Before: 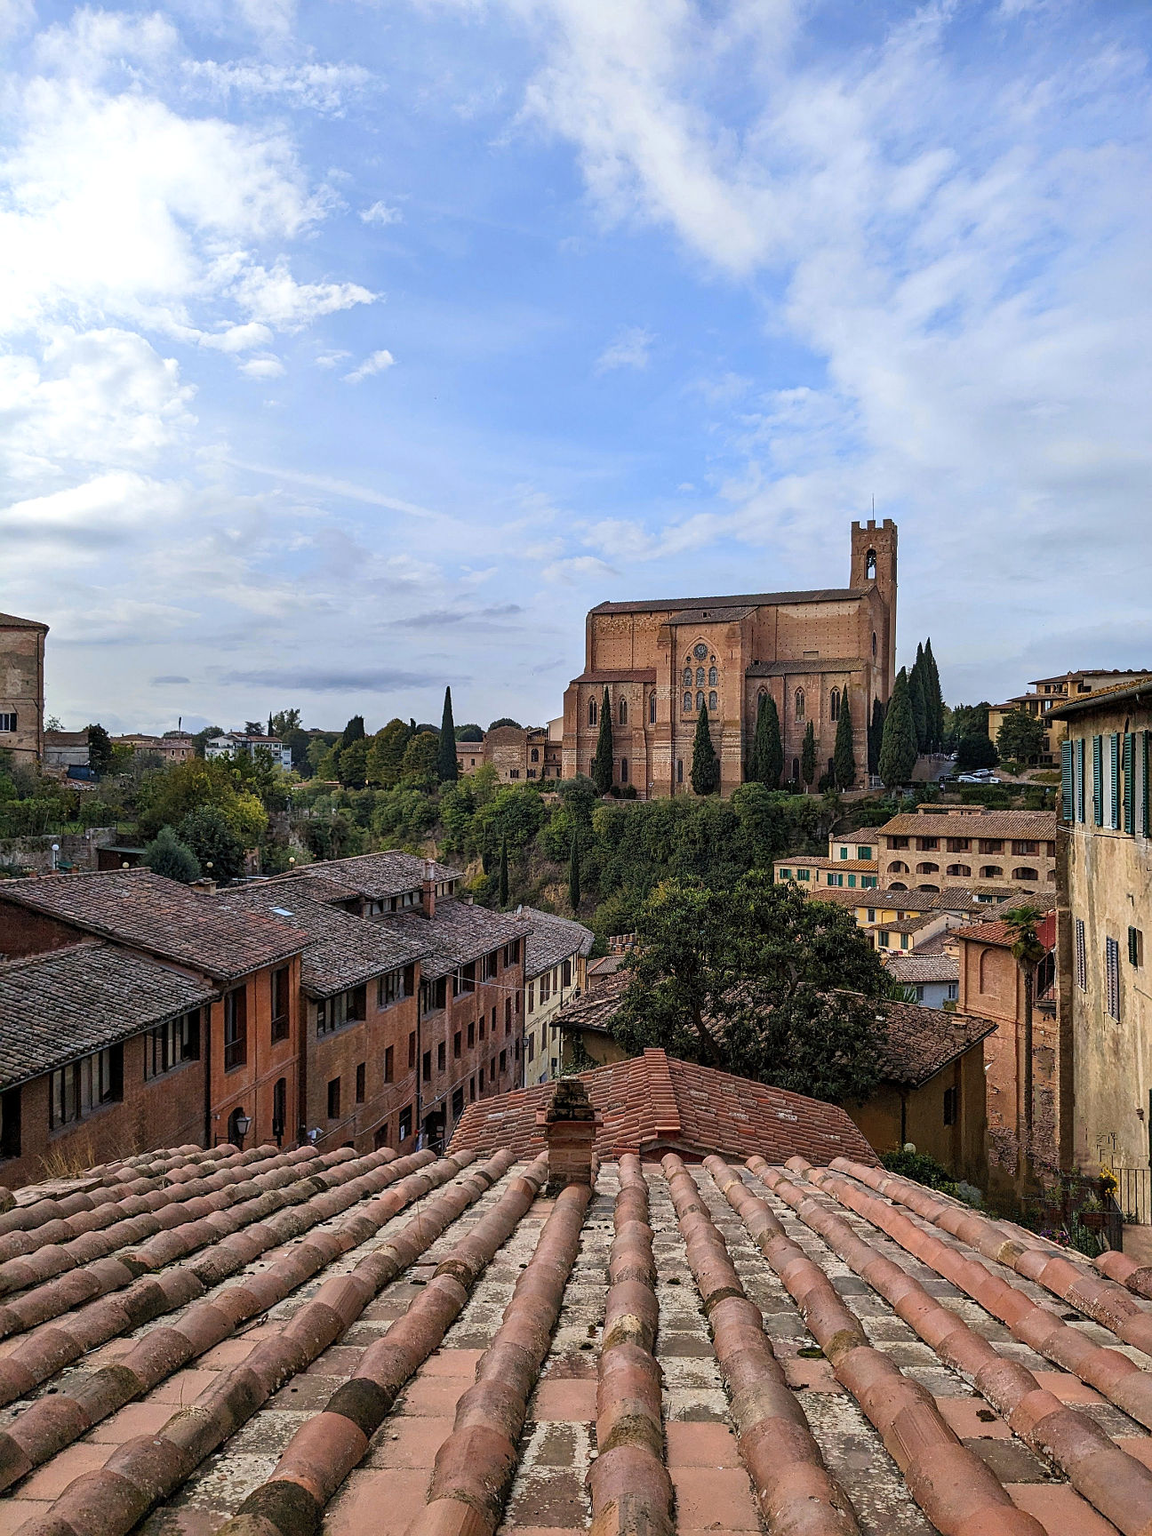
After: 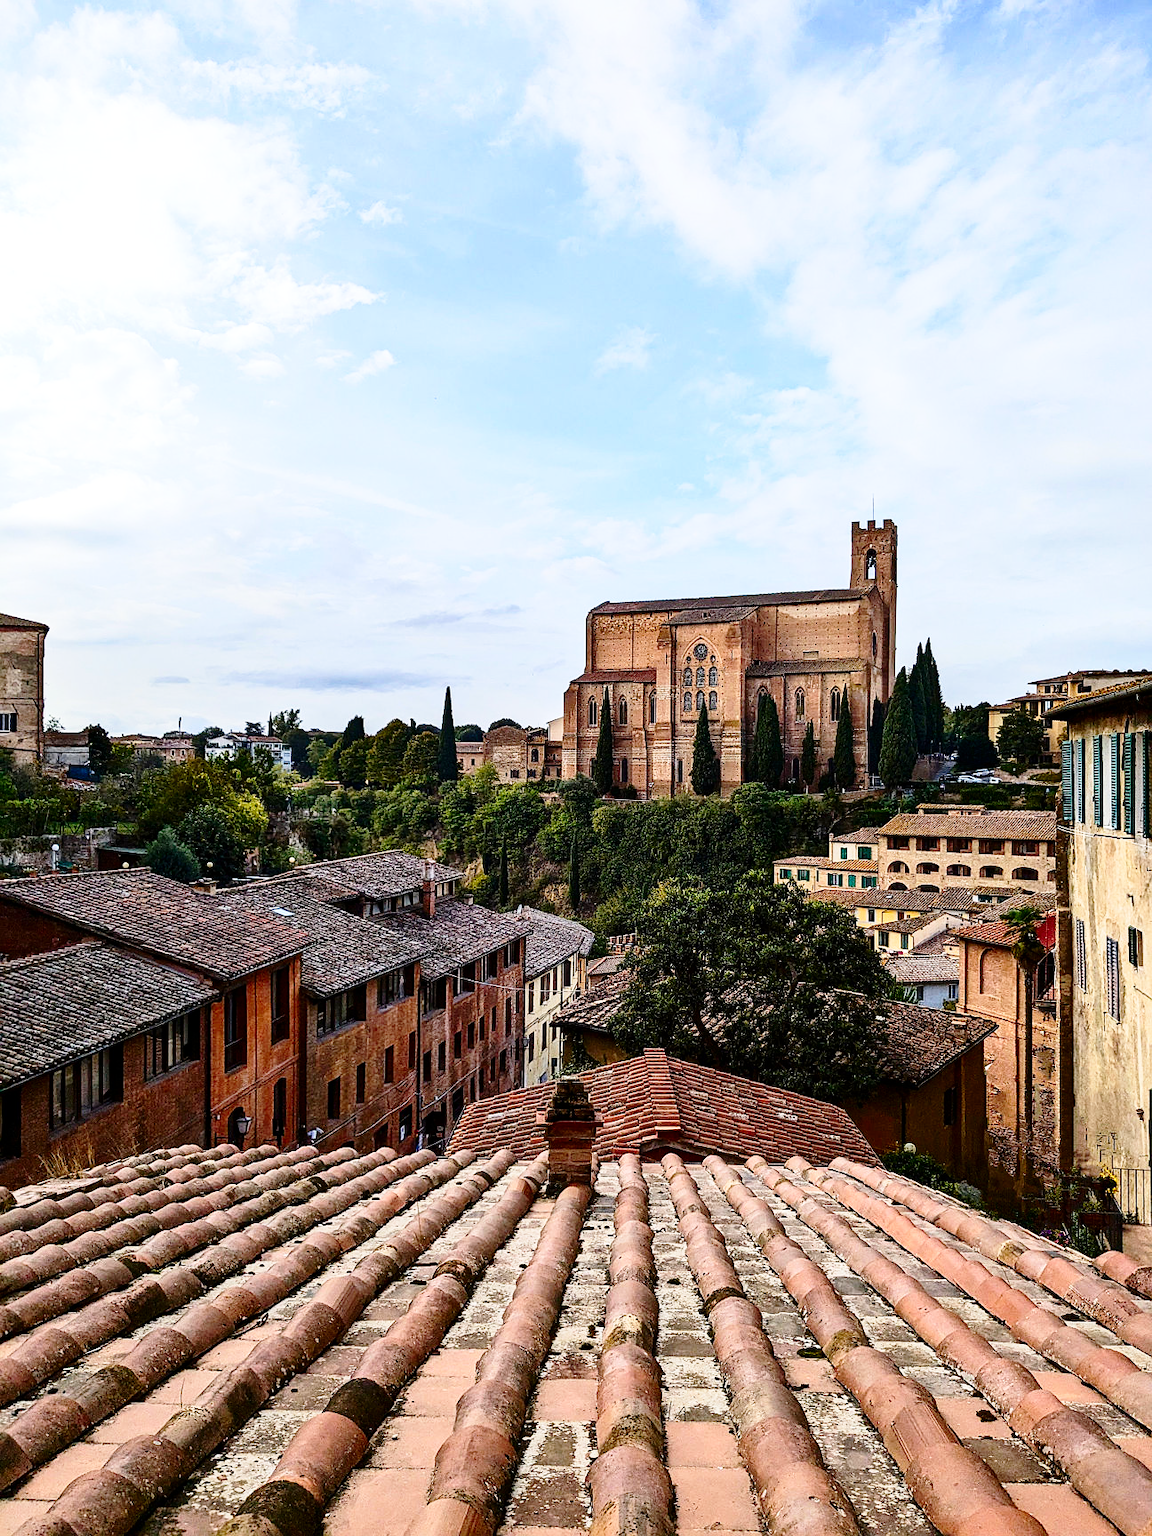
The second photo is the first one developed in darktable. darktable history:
contrast brightness saturation: contrast 0.2, brightness -0.111, saturation 0.104
base curve: curves: ch0 [(0, 0) (0.028, 0.03) (0.121, 0.232) (0.46, 0.748) (0.859, 0.968) (1, 1)], preserve colors none
